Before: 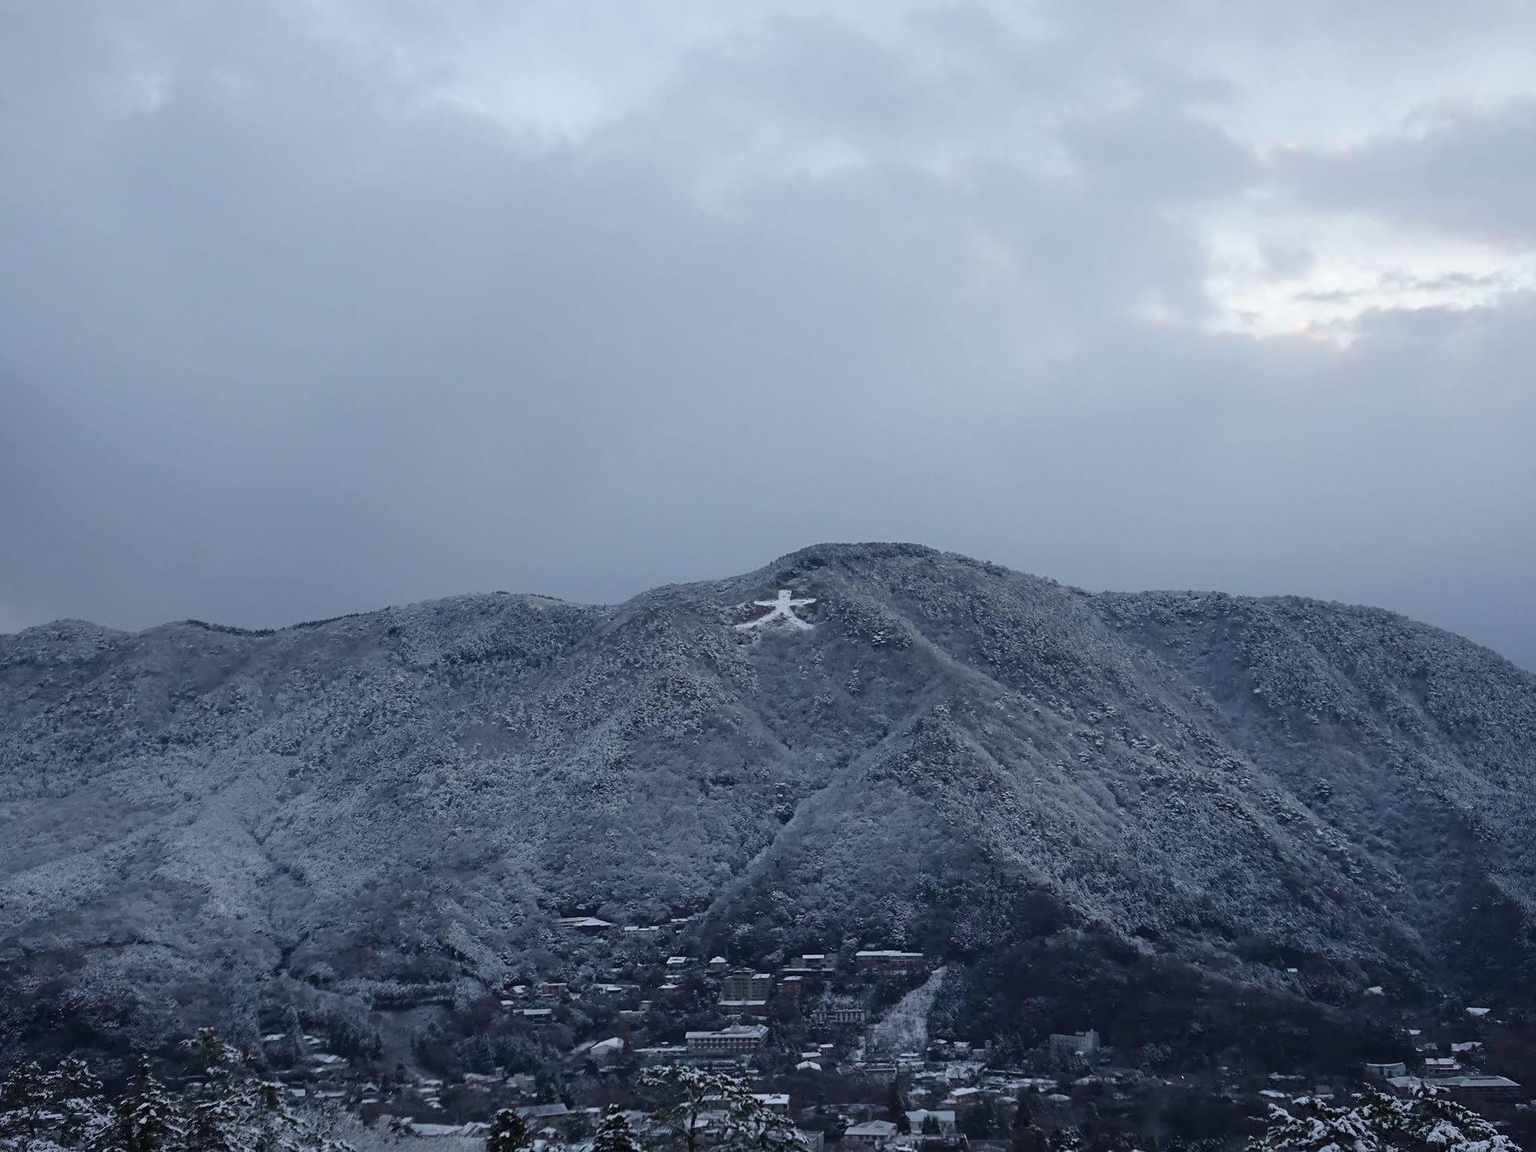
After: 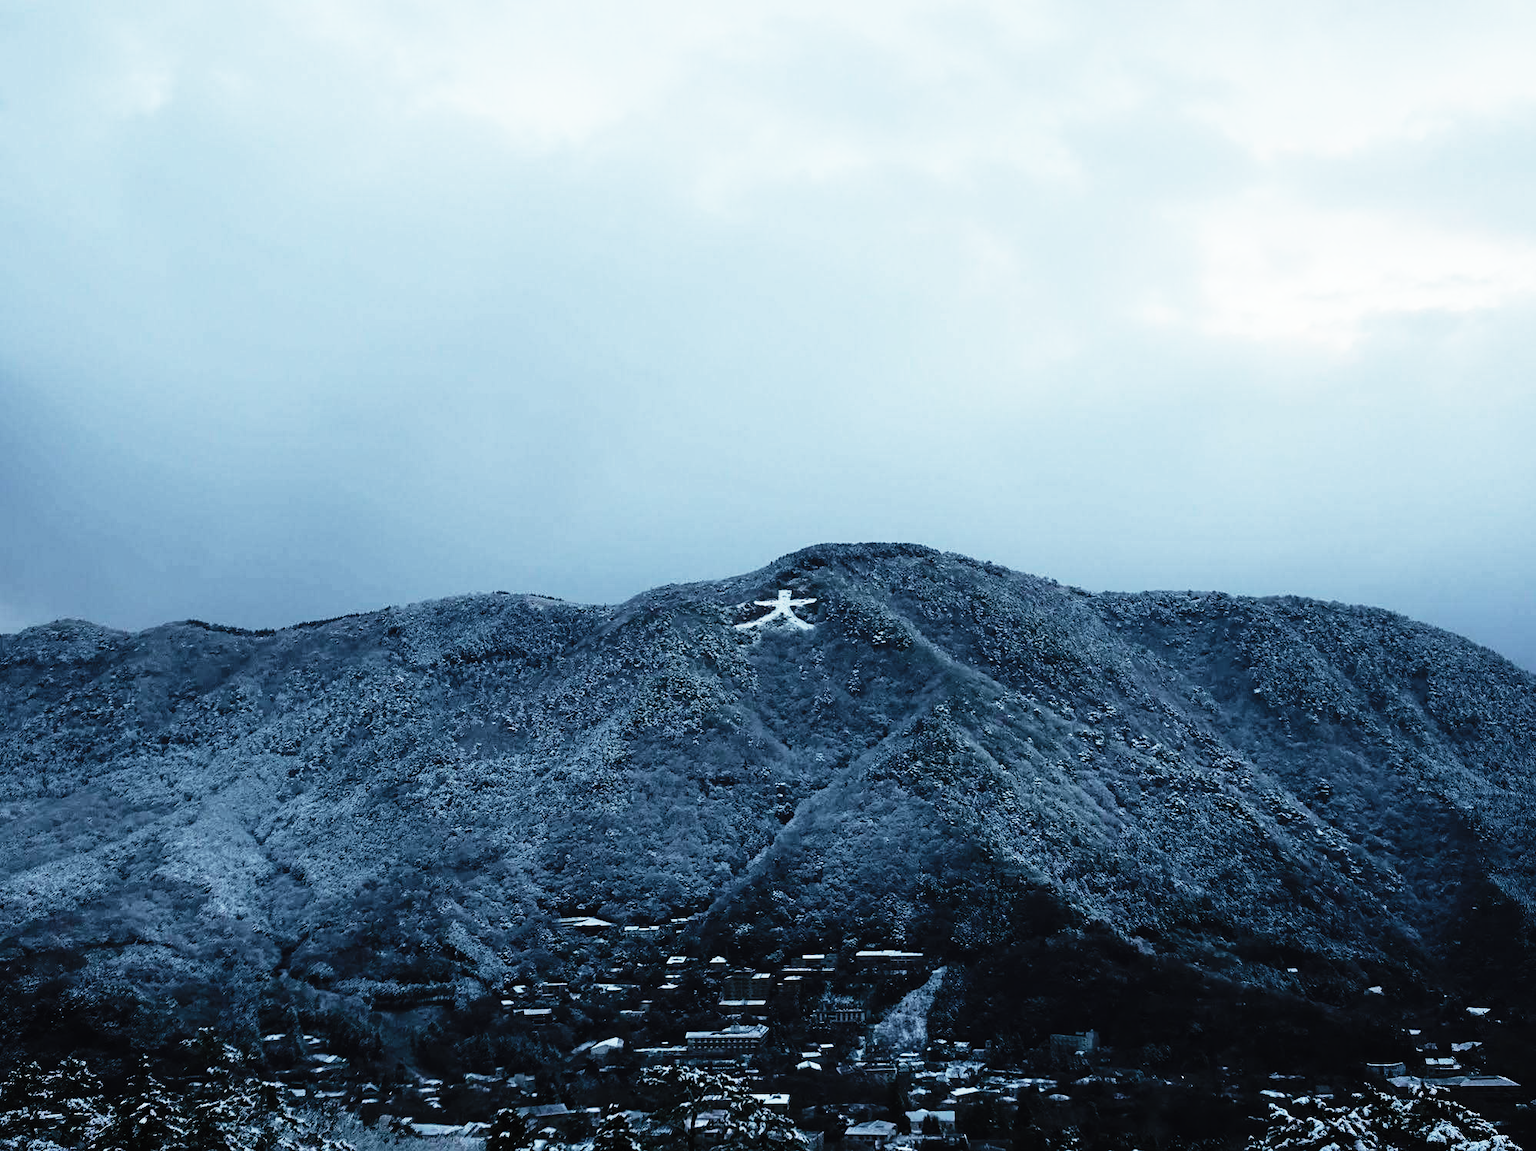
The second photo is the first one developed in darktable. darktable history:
tone curve: curves: ch0 [(0, 0) (0.003, 0.002) (0.011, 0.005) (0.025, 0.011) (0.044, 0.017) (0.069, 0.021) (0.1, 0.027) (0.136, 0.035) (0.177, 0.05) (0.224, 0.076) (0.277, 0.126) (0.335, 0.212) (0.399, 0.333) (0.468, 0.473) (0.543, 0.627) (0.623, 0.784) (0.709, 0.9) (0.801, 0.963) (0.898, 0.988) (1, 1)], preserve colors none
color look up table: target L [95.95, 68.89, 74.58, 58.76, 51.68, 65.63, 56.9, 59.02, 62.62, 54.89, 42.47, 27.99, 200.02, 73.53, 63.97, 55.35, 53.98, 47.22, 38.91, 50.84, 40.52, 31.5, 15.34, 5.643, 0.155, 84.44, 80.03, 70.54, 69.2, 44.59, 57.74, 50.17, 46.55, 47.75, 39.78, 36.25, 34.62, 38.98, 38.07, 25.01, 36.32, 17.11, 78.87, 58.72, 68.34, 56.71, 46.51, 33.6, 41.55], target a [-1.479, 2.154, 0.035, -18.63, -25.09, -1.71, -24.32, -16.03, -1.112, -18.65, -19.01, -19.54, 0, 11.46, 9.985, 9.771, 24.97, 25.66, 30.95, 19.83, 12.29, 19.48, -0.131, 8.792, 0.75, 2.121, 12.26, 15.73, -6.536, 39.73, 20.88, 31.93, 6.916, -5.949, 34.36, 29.71, 29.3, 1.072, -0.944, 21.13, 1.502, 34.88, -18.92, -17.43, -17.11, -15.5, -12.56, -8.405, -5.774], target b [19.88, 46.29, 30.23, -11.14, 27.95, 41.69, 19.43, 16.5, 6.644, -6.654, 11.91, 14.21, 0, 6.883, 26.59, 33.65, -1.395, 30.78, 33.71, 2.652, 29.28, 34.85, 5.855, 3.664, -0.567, -2.869, -7.969, -16.29, -17.09, -23.14, -18.2, -15.05, -11.88, -19.81, -24.83, 5.839, -10.73, -22.93, -19.45, -26.9, -21.06, -36.63, -15.19, -14.29, -7.516, -14.47, -8.544, -4.764, -15.22], num patches 49
